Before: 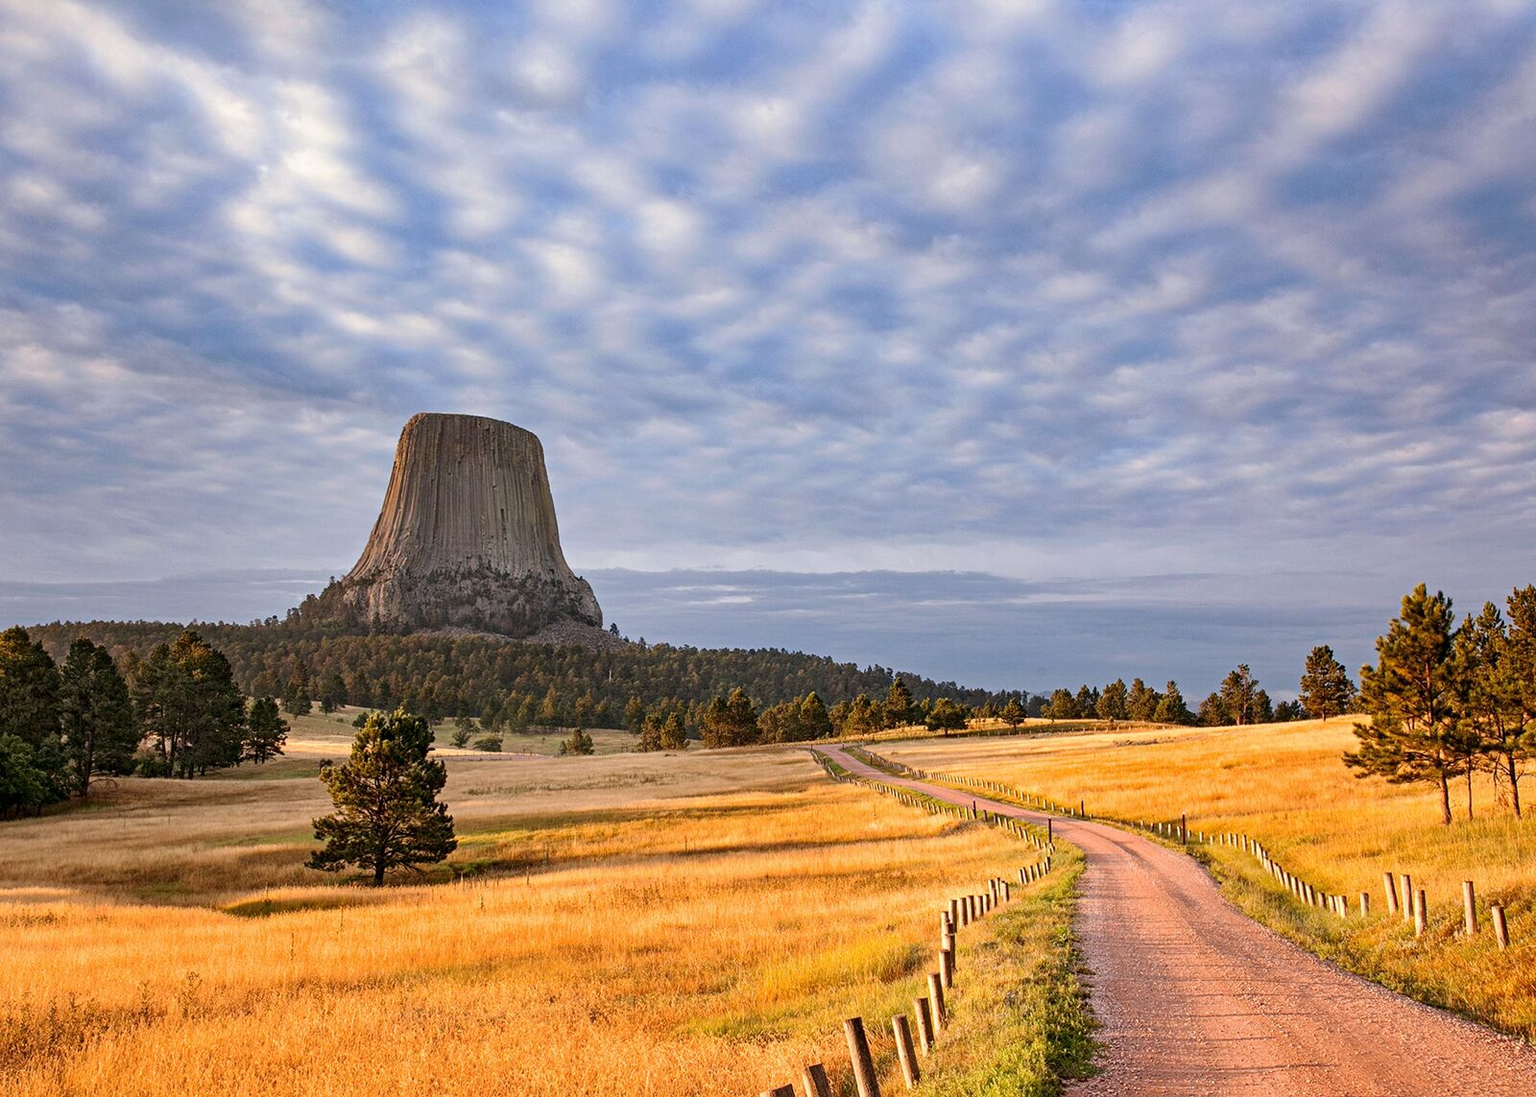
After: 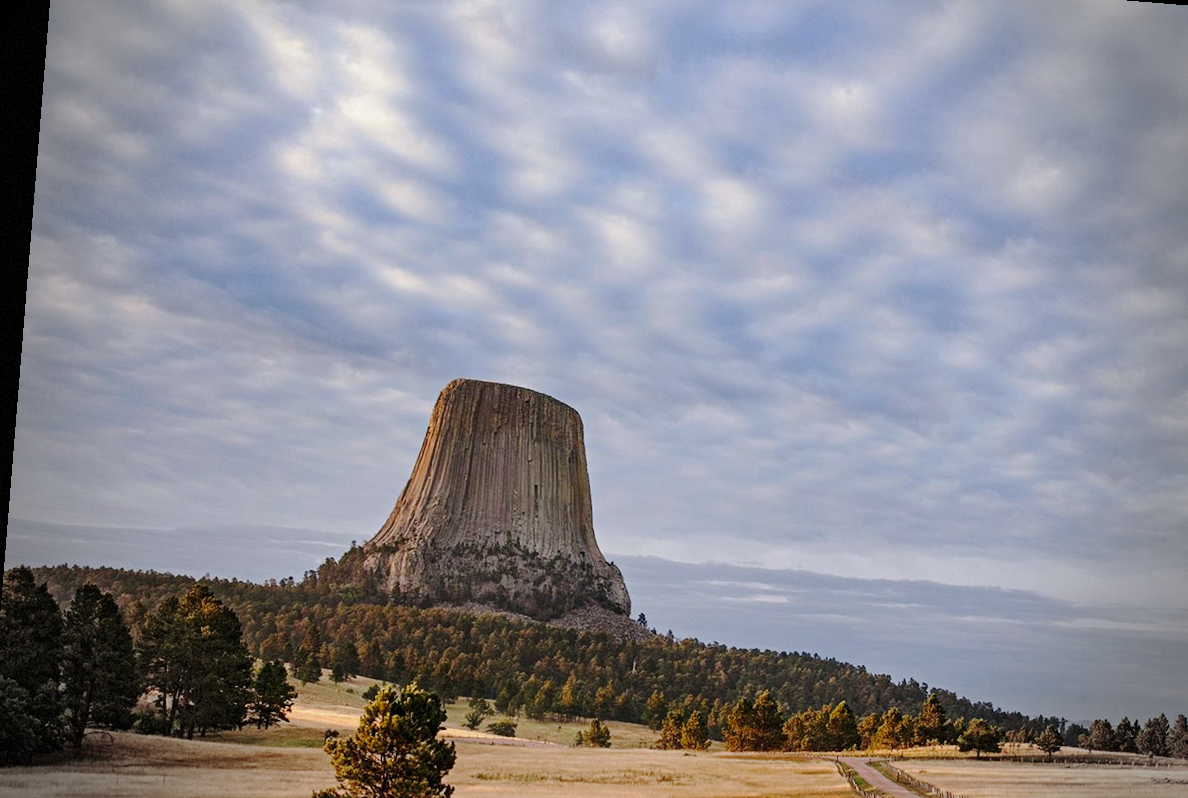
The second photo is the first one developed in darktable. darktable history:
crop and rotate: angle -4.65°, left 2.07%, top 6.791%, right 27.515%, bottom 30.278%
tone curve: curves: ch0 [(0, 0.003) (0.211, 0.174) (0.482, 0.519) (0.843, 0.821) (0.992, 0.971)]; ch1 [(0, 0) (0.276, 0.206) (0.393, 0.364) (0.482, 0.477) (0.506, 0.5) (0.523, 0.523) (0.572, 0.592) (0.635, 0.665) (0.695, 0.759) (1, 1)]; ch2 [(0, 0) (0.438, 0.456) (0.498, 0.497) (0.536, 0.527) (0.562, 0.584) (0.619, 0.602) (0.698, 0.698) (1, 1)], preserve colors none
vignetting: fall-off start 67.22%, brightness -0.448, saturation -0.688, width/height ratio 1.015, dithering 8-bit output, unbound false
